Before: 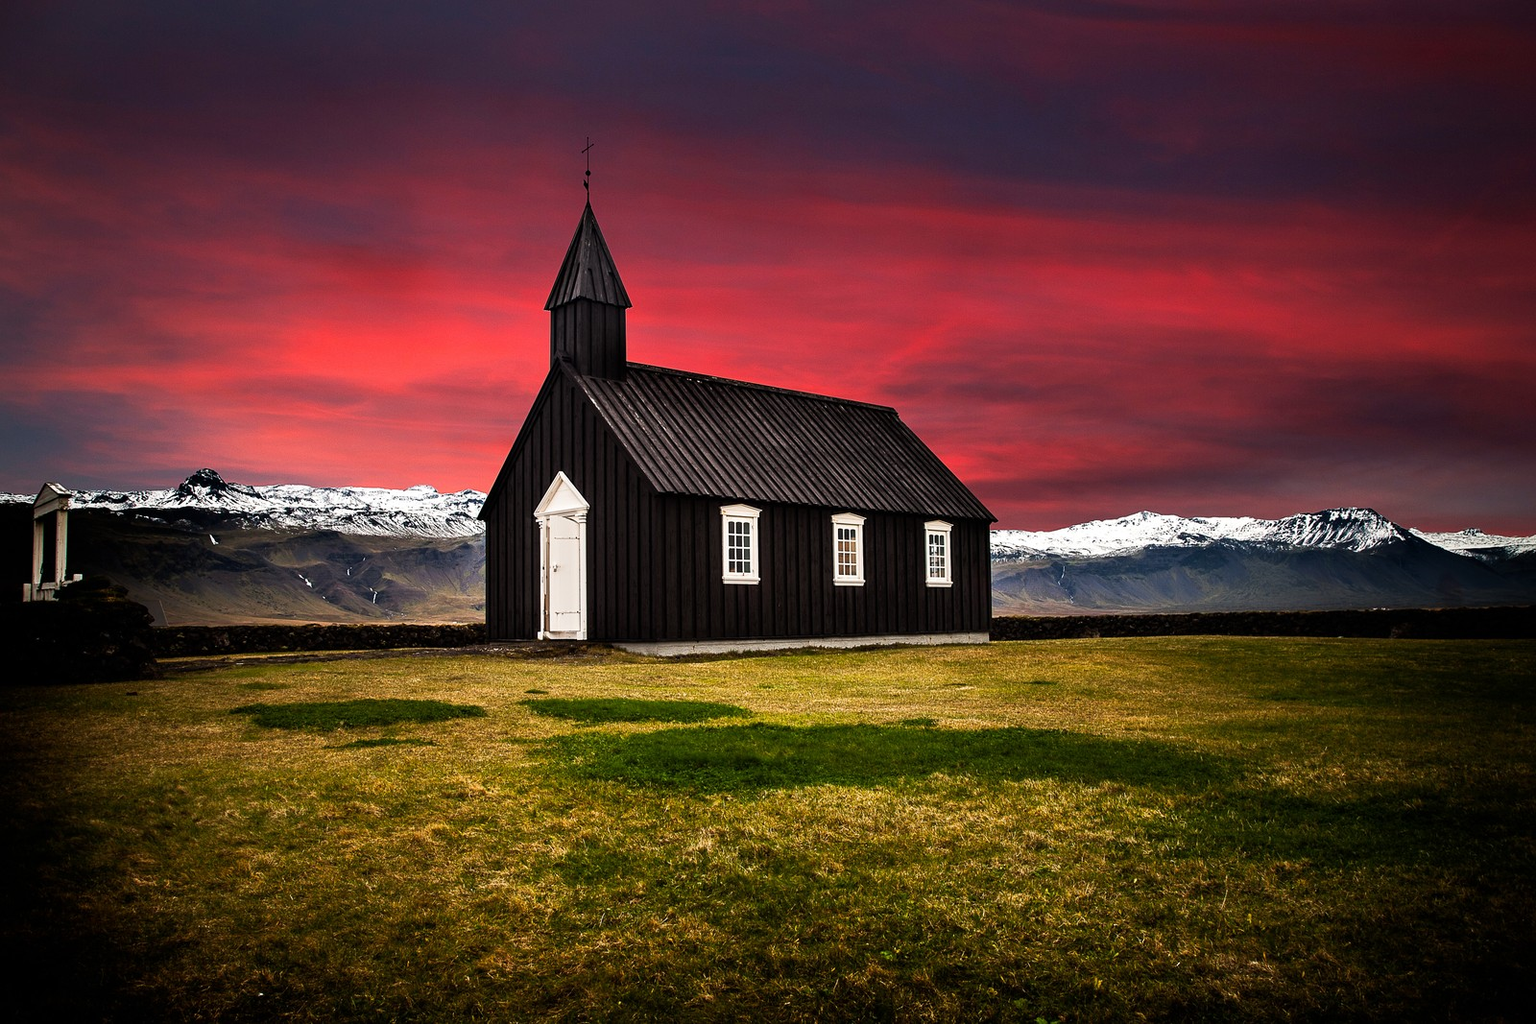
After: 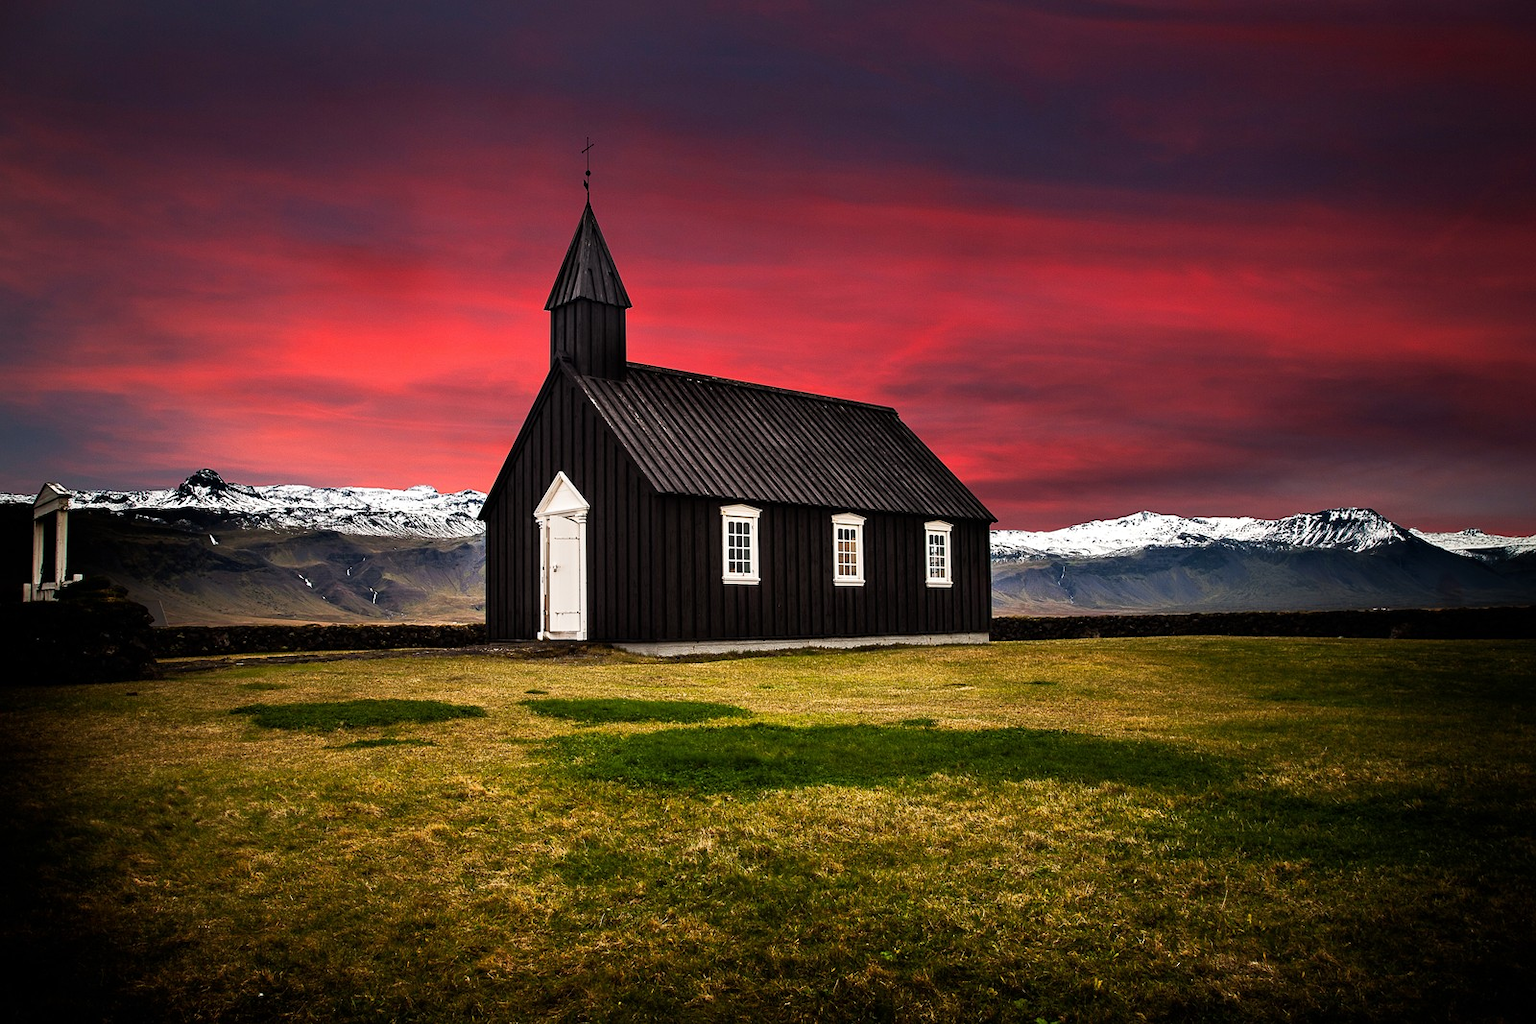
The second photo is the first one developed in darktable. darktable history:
tone equalizer: smoothing diameter 25%, edges refinement/feathering 8.64, preserve details guided filter
